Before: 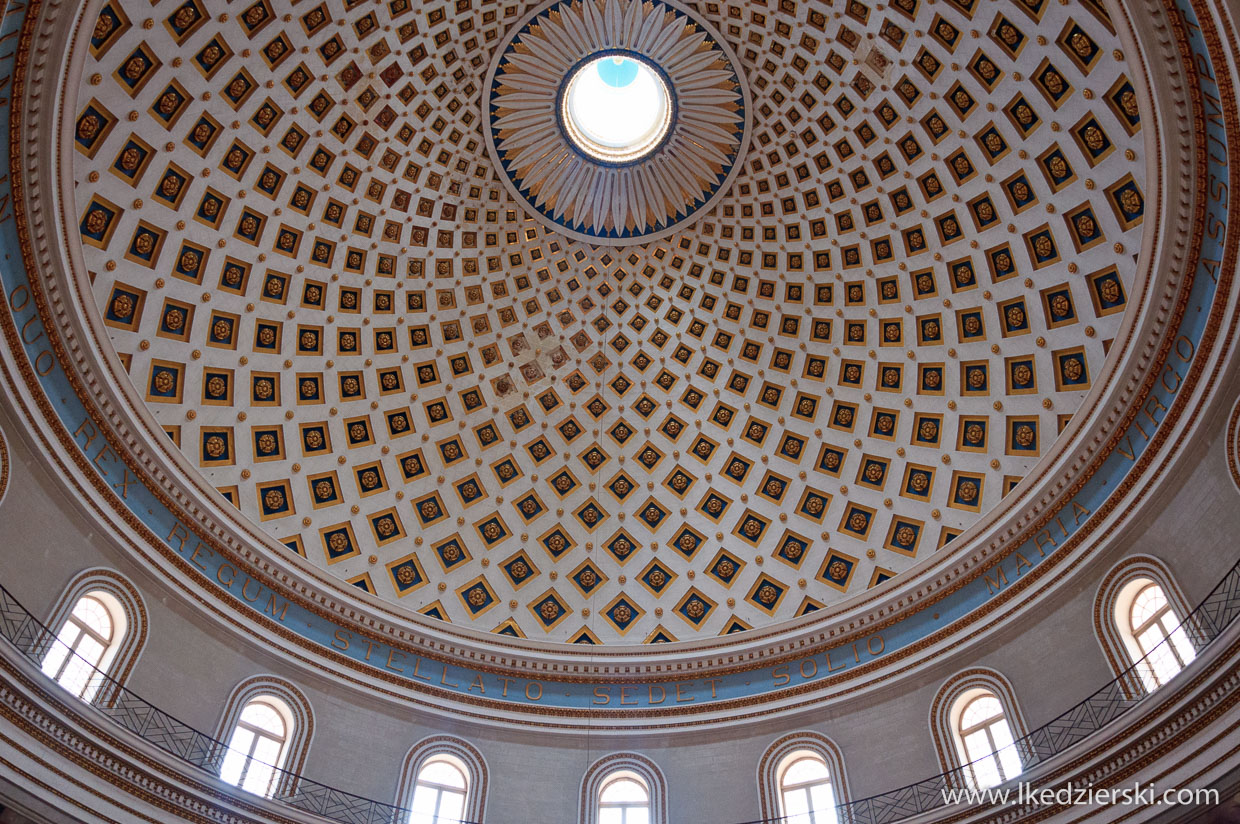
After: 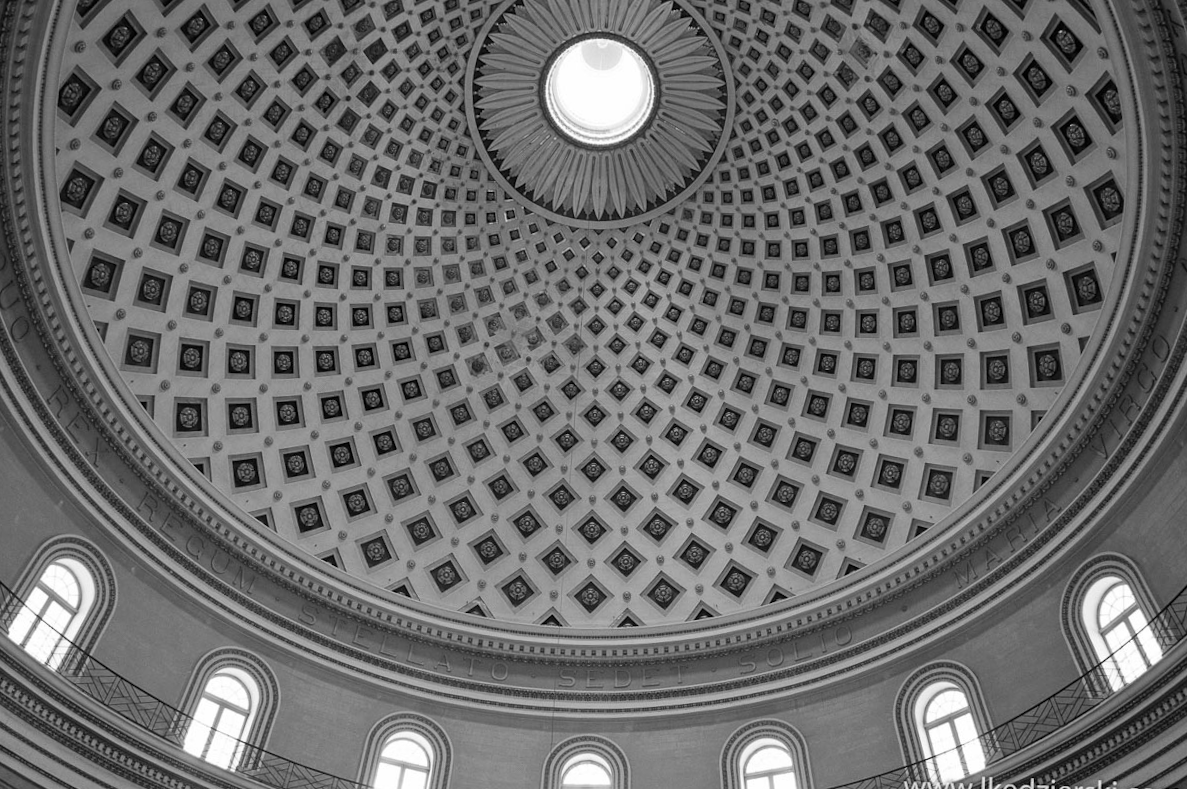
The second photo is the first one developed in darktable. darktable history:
monochrome: on, module defaults
crop and rotate: angle -1.69°
